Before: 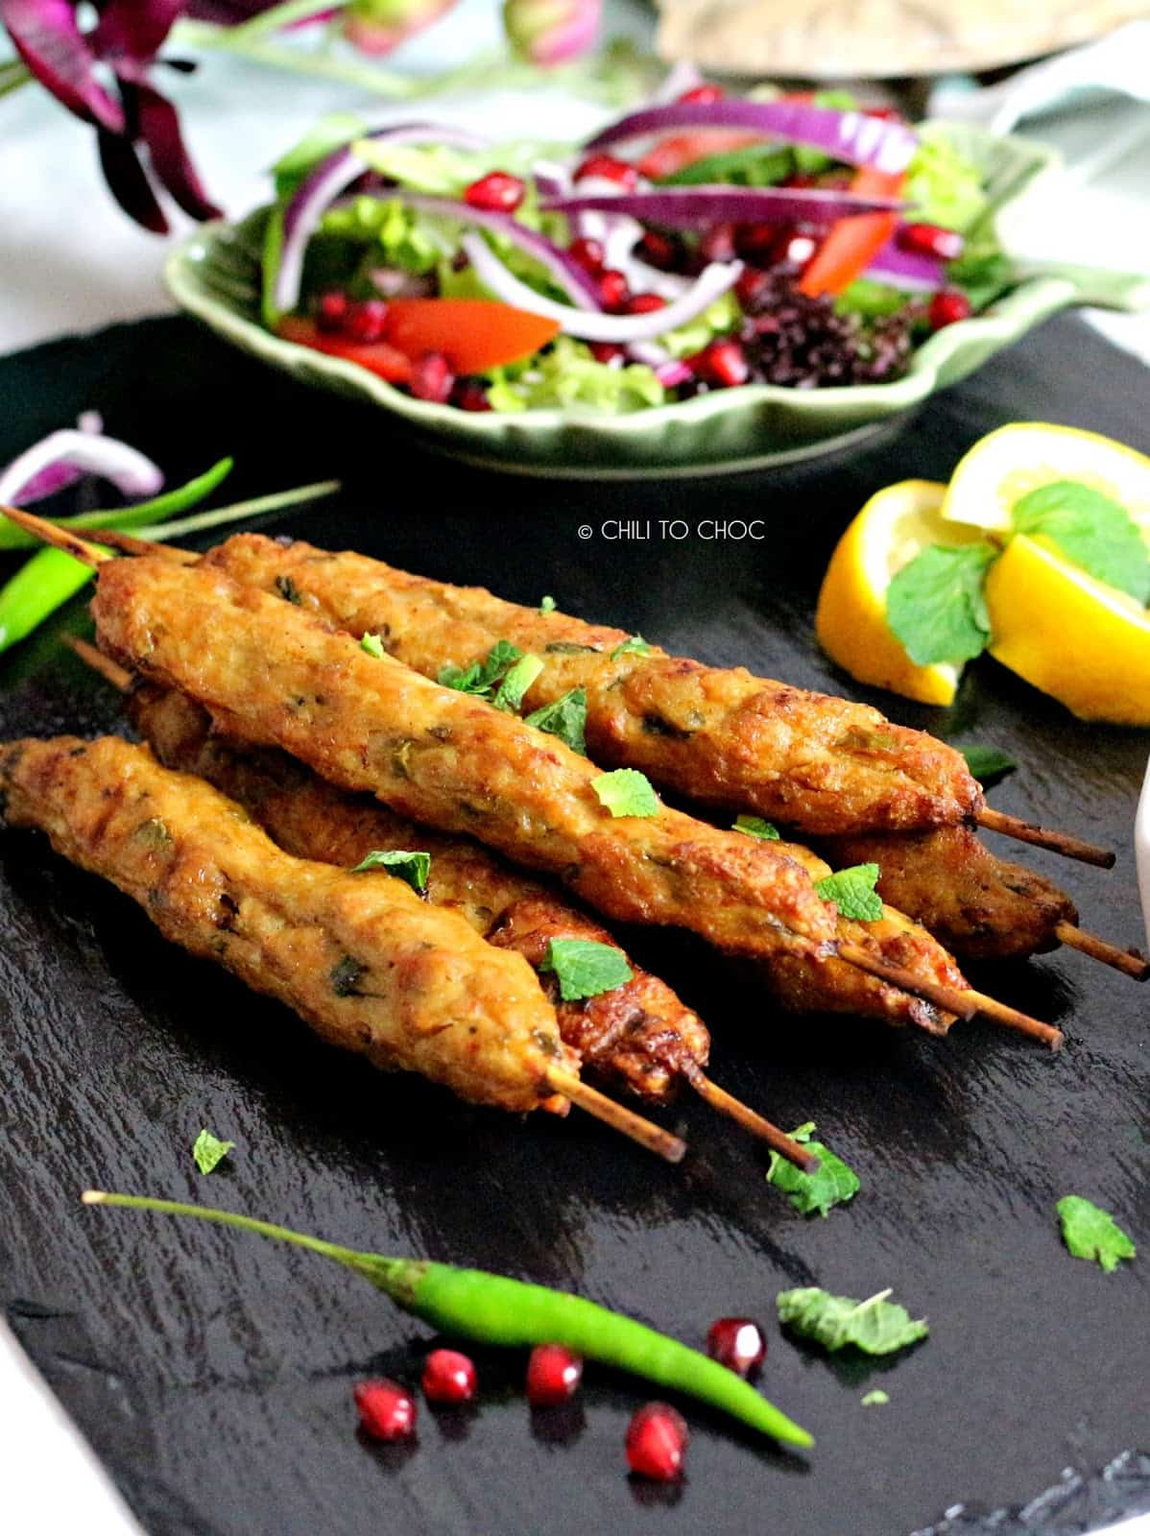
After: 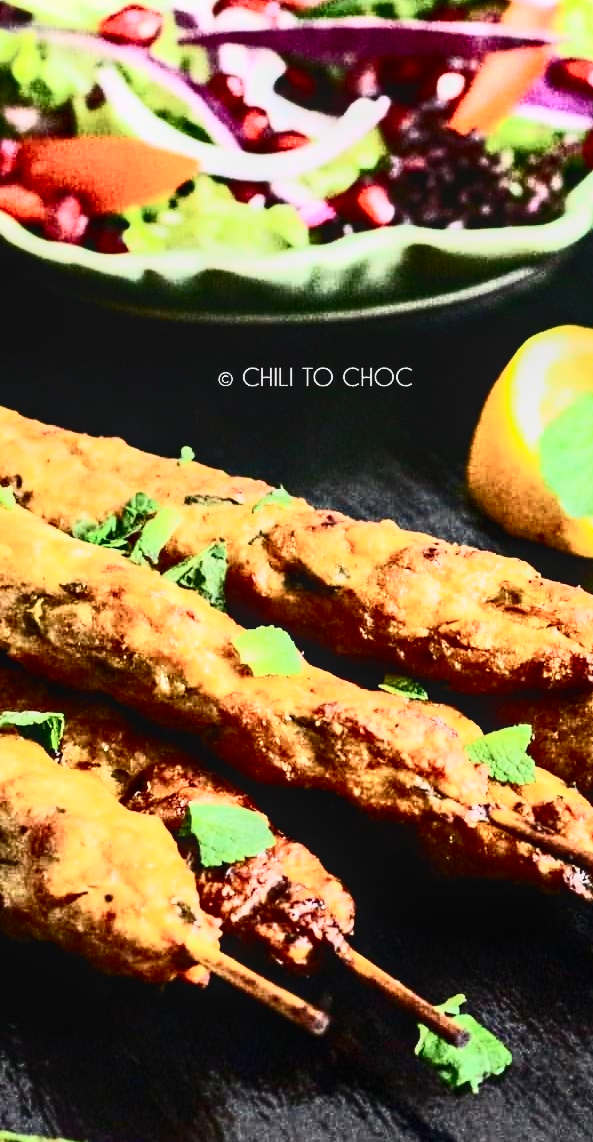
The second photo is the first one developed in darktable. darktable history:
local contrast: on, module defaults
crop: left 32.075%, top 10.976%, right 18.355%, bottom 17.596%
contrast brightness saturation: contrast 0.93, brightness 0.2
contrast equalizer: y [[0.5, 0.5, 0.468, 0.5, 0.5, 0.5], [0.5 ×6], [0.5 ×6], [0 ×6], [0 ×6]]
